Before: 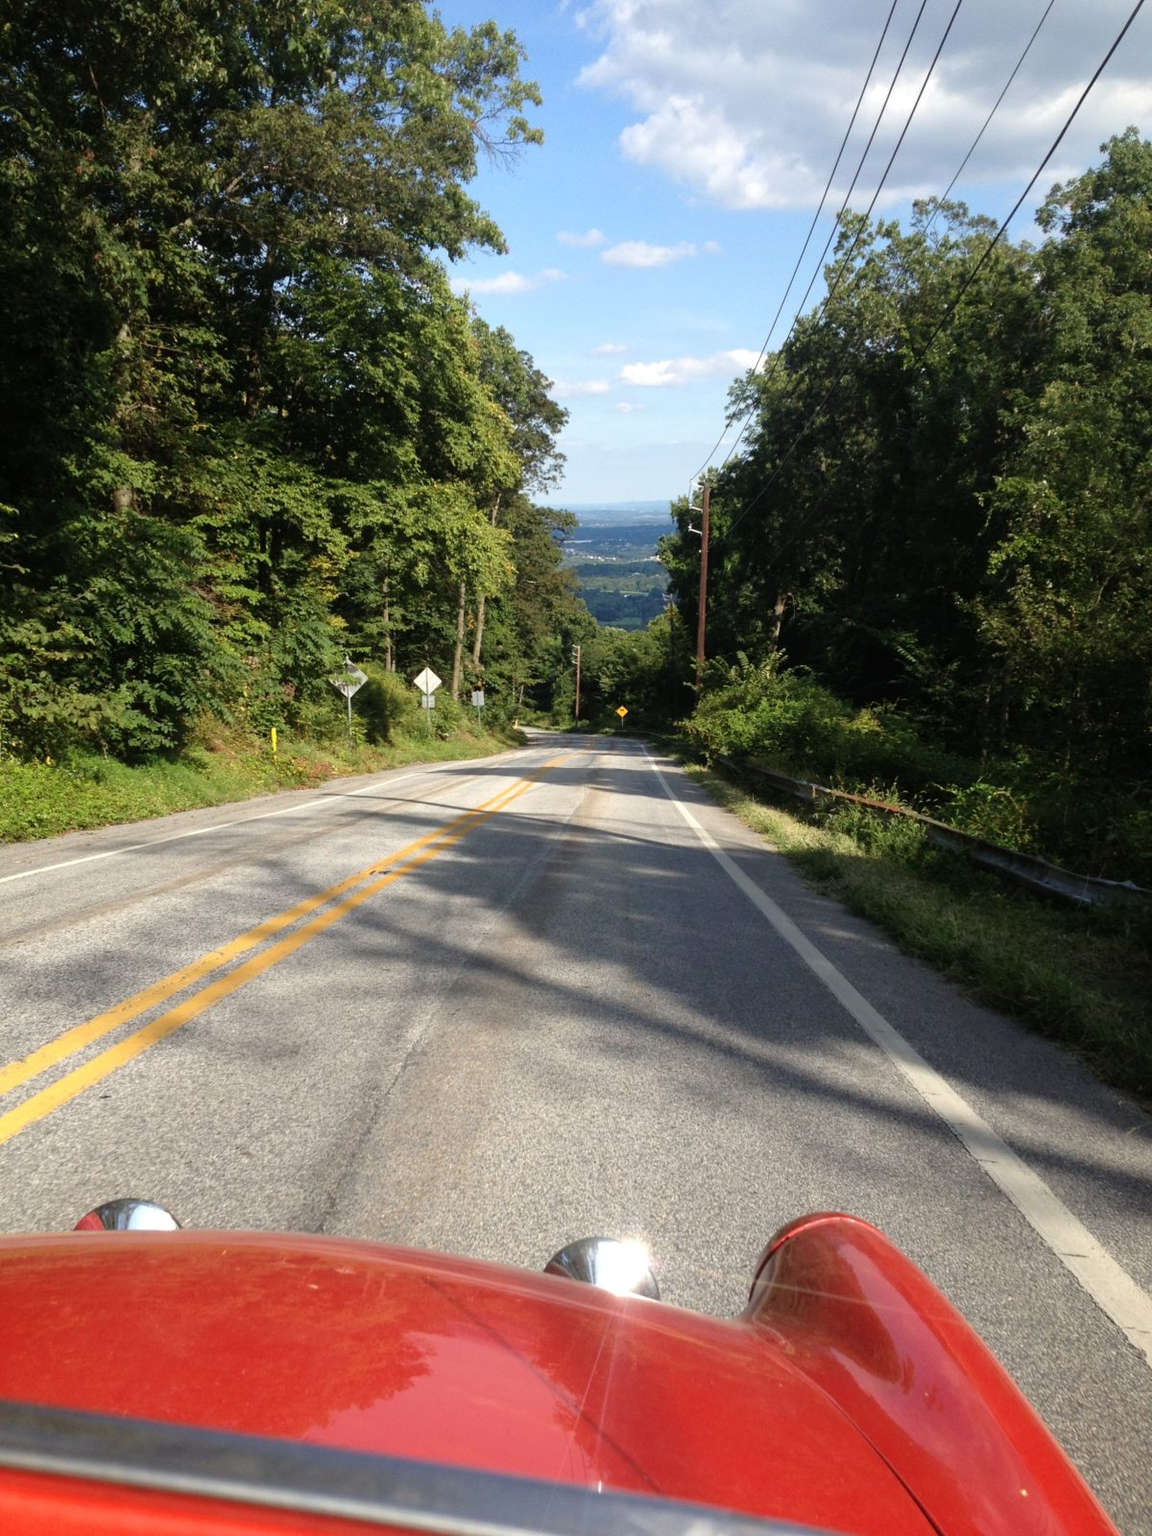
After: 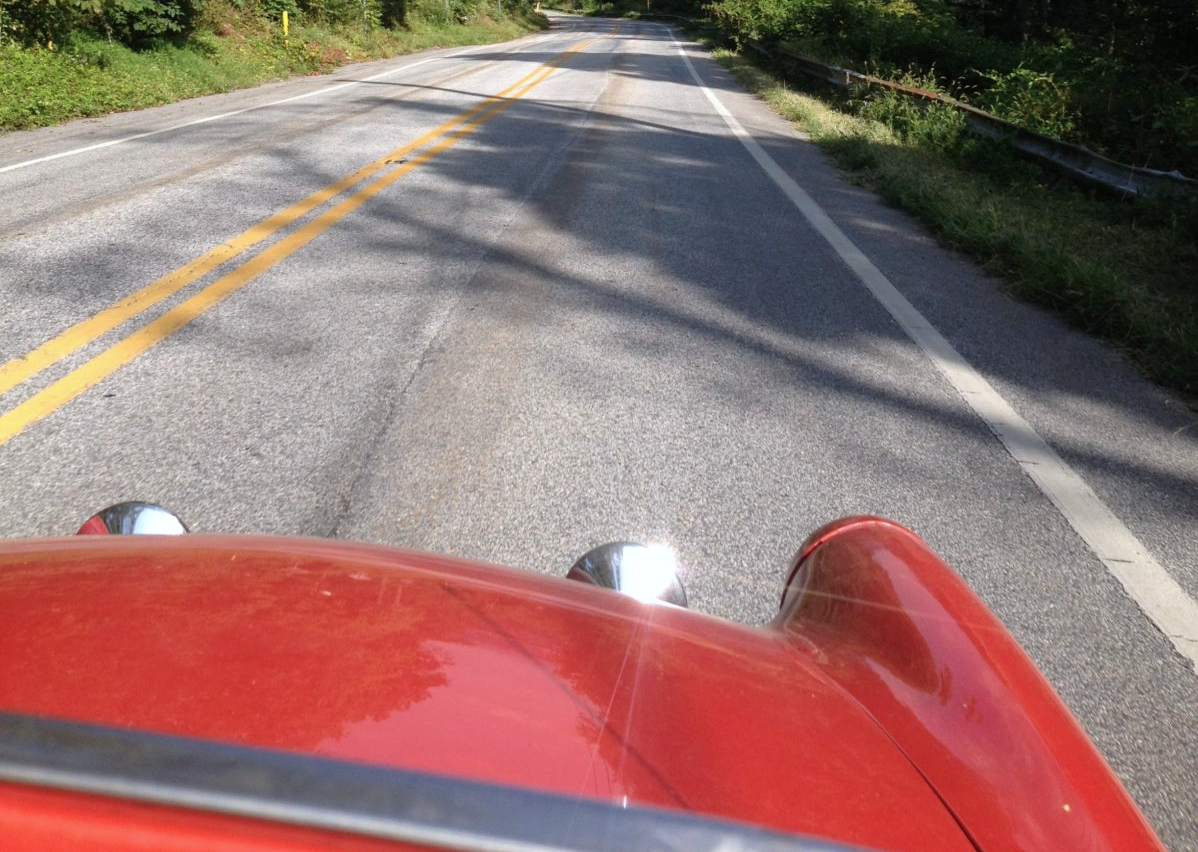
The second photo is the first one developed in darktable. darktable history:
color calibration: illuminant as shot in camera, x 0.358, y 0.373, temperature 4628.91 K, gamut compression 1.75
crop and rotate: top 46.69%, right 0.114%
